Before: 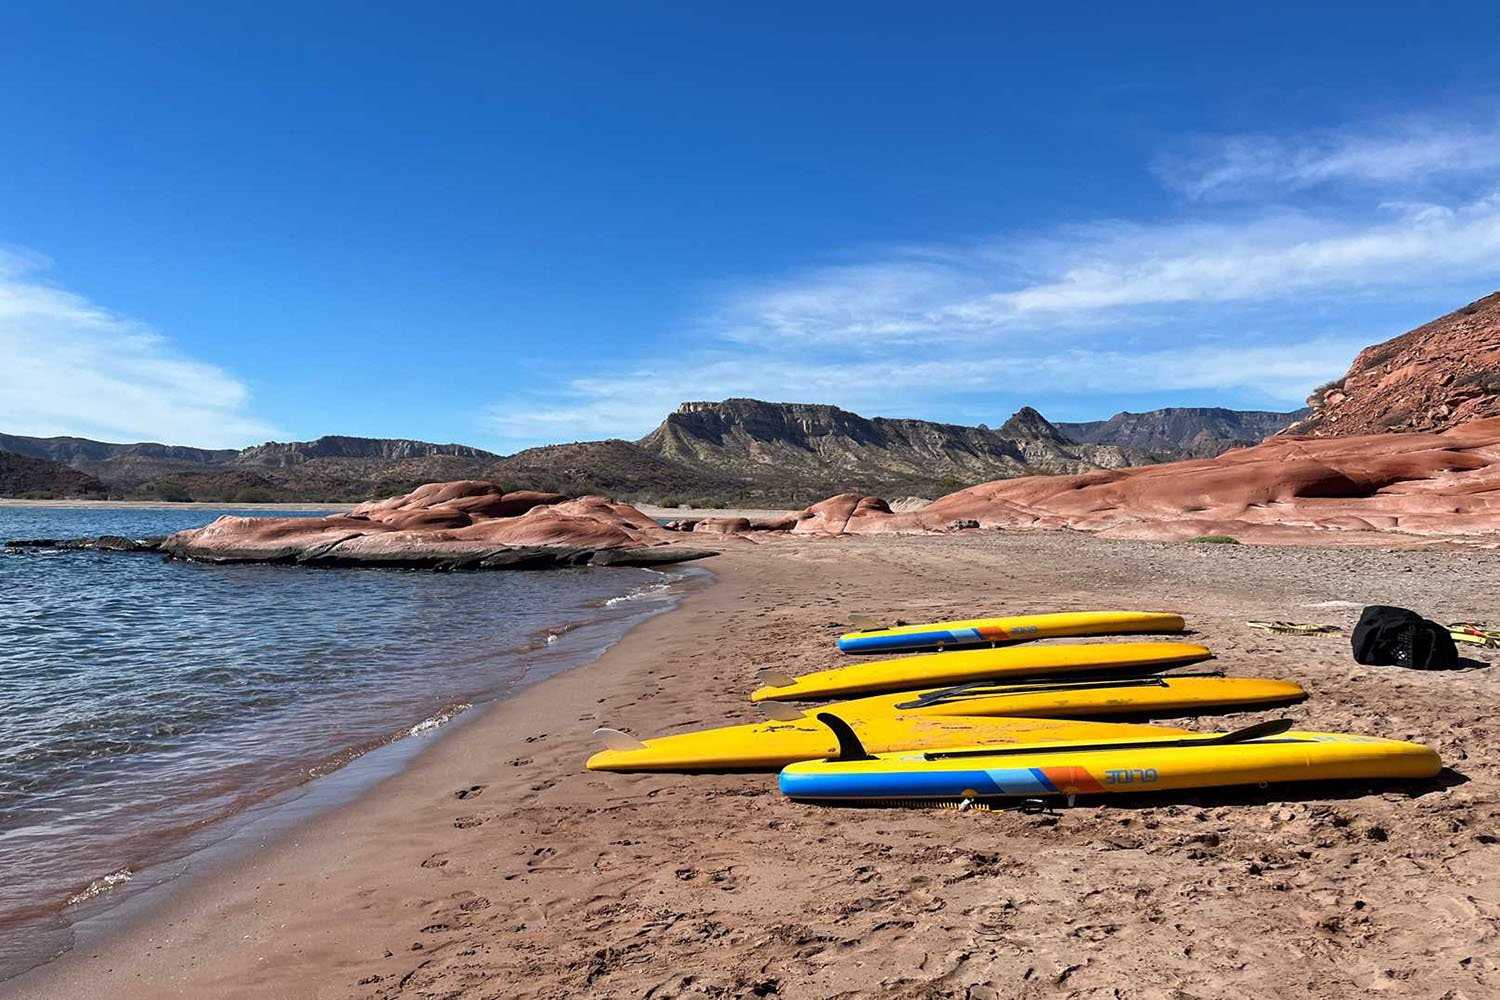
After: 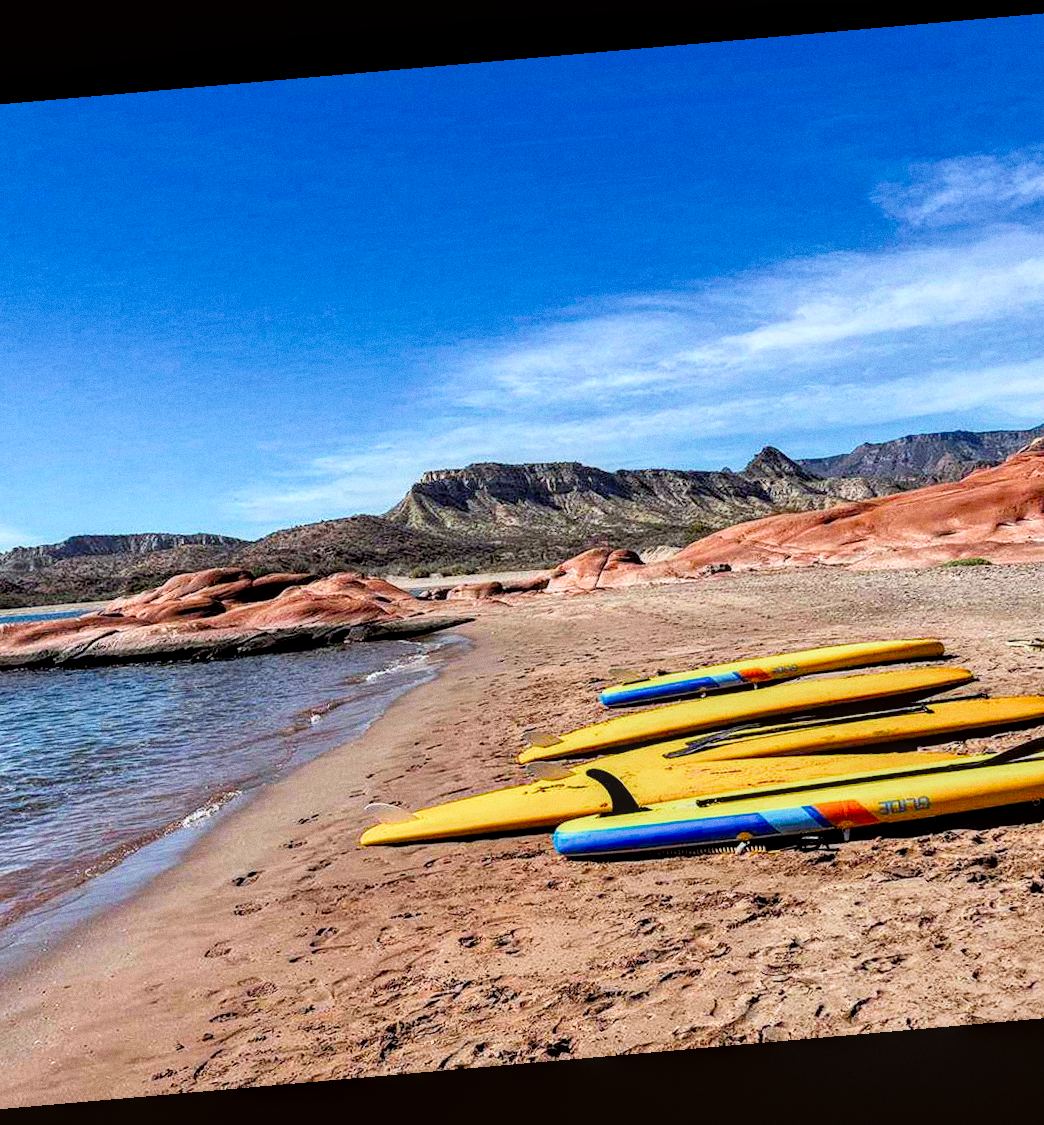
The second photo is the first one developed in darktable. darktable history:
exposure: black level correction 0, exposure 0.7 EV, compensate exposure bias true, compensate highlight preservation false
local contrast: highlights 35%, detail 135%
color balance rgb: on, module defaults
grain: coarseness 0.47 ISO
color correction: highlights a* -2.73, highlights b* -2.09, shadows a* 2.41, shadows b* 2.73
filmic rgb: black relative exposure -7.75 EV, white relative exposure 4.4 EV, threshold 3 EV, target black luminance 0%, hardness 3.76, latitude 50.51%, contrast 1.074, highlights saturation mix 10%, shadows ↔ highlights balance -0.22%, color science v4 (2020), enable highlight reconstruction true
rotate and perspective: rotation -4.98°, automatic cropping off
crop and rotate: left 18.442%, right 15.508%
